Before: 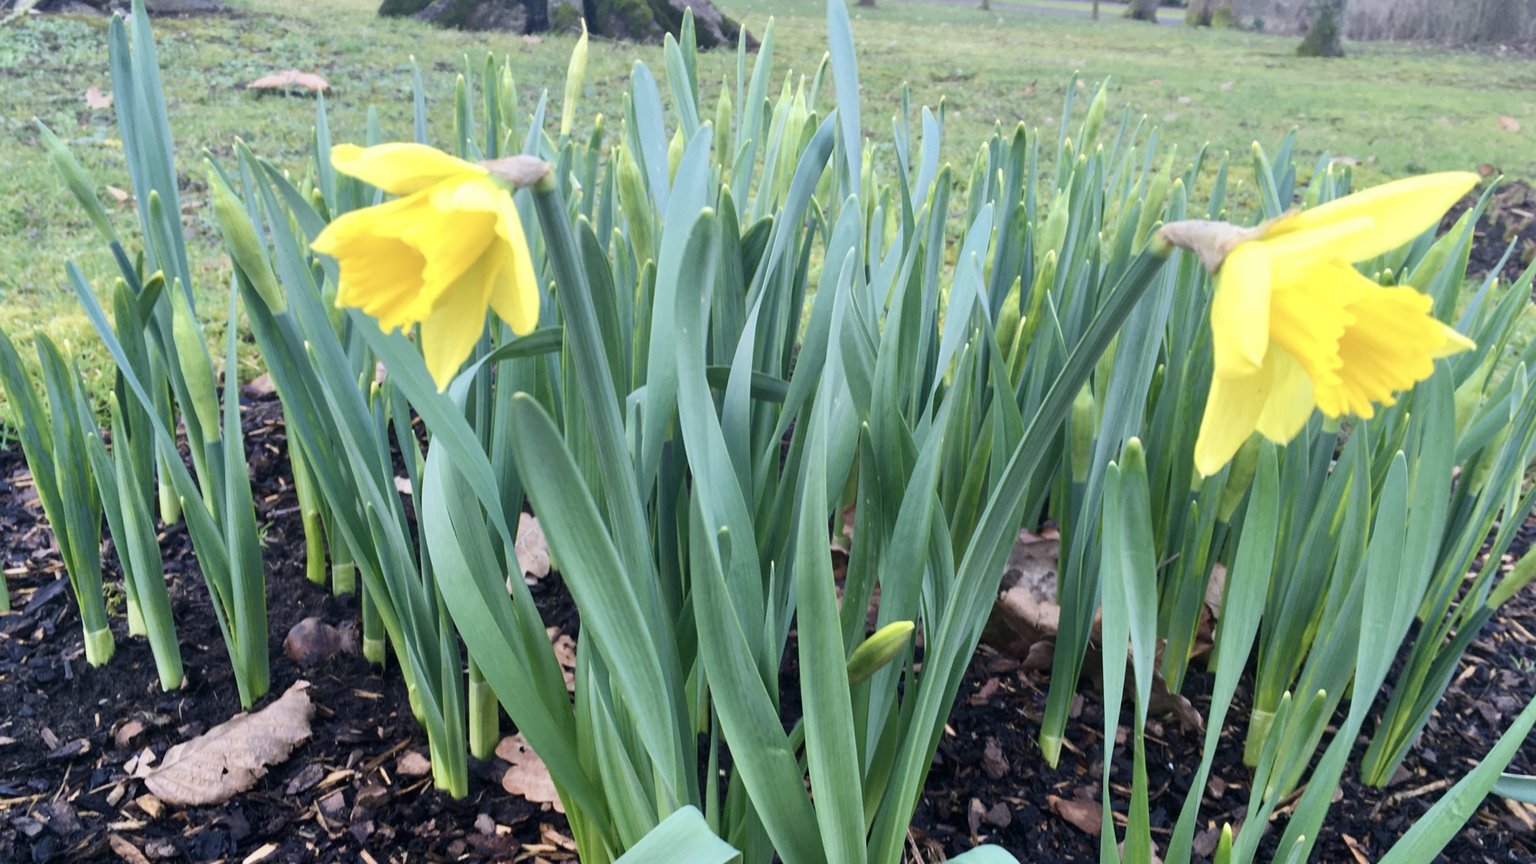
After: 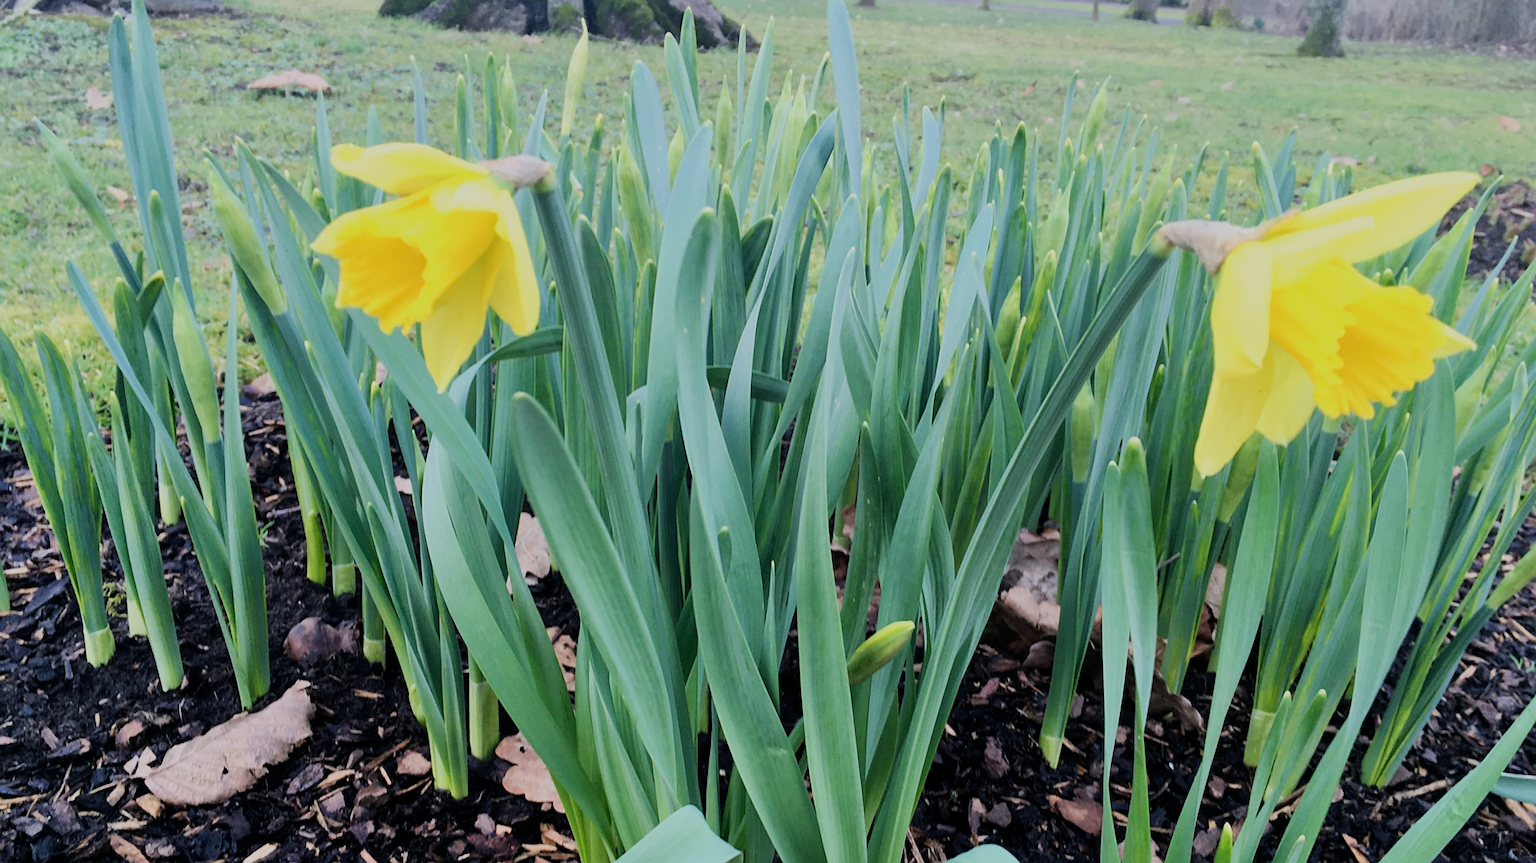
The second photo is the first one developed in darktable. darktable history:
filmic rgb: black relative exposure -9.26 EV, white relative exposure 6.81 EV, hardness 3.1, contrast 1.062
sharpen: on, module defaults
